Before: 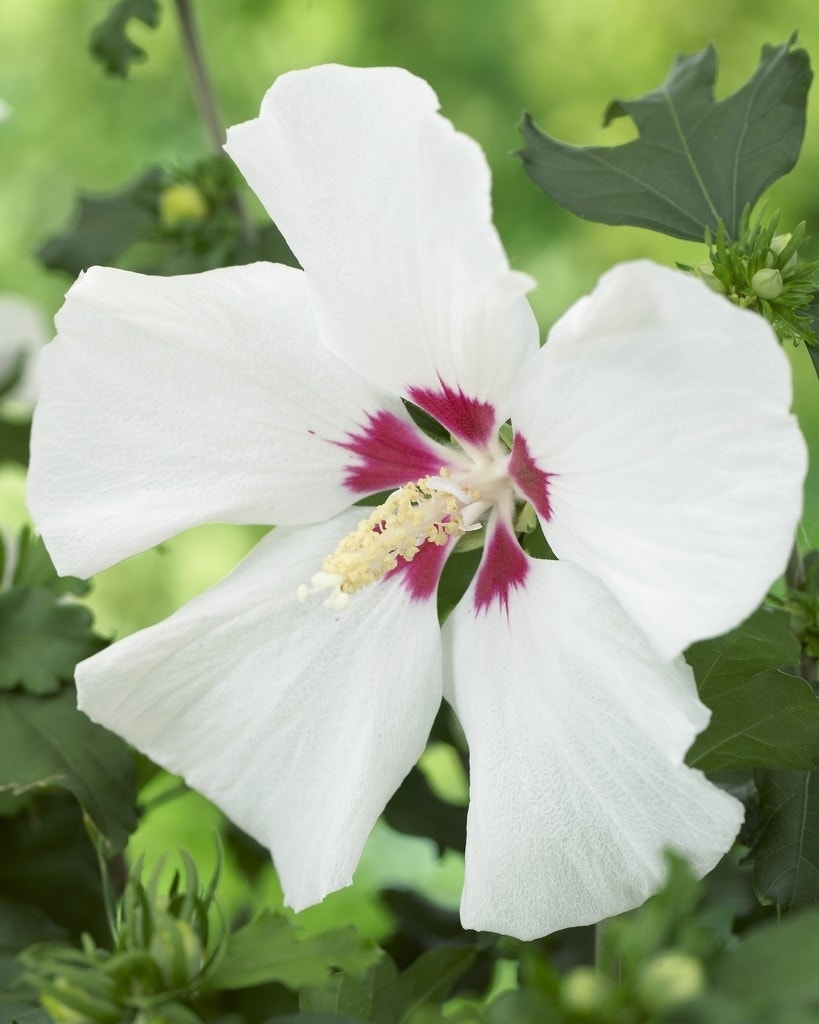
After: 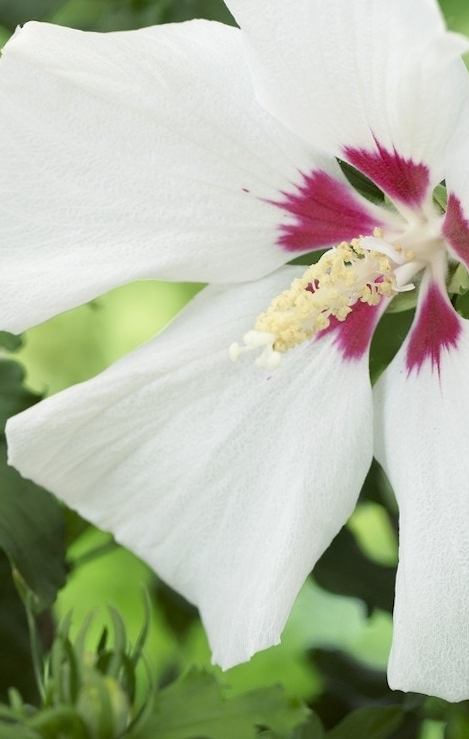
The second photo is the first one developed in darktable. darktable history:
crop: left 8.966%, top 23.852%, right 34.699%, bottom 4.703%
rotate and perspective: rotation 0.8°, automatic cropping off
